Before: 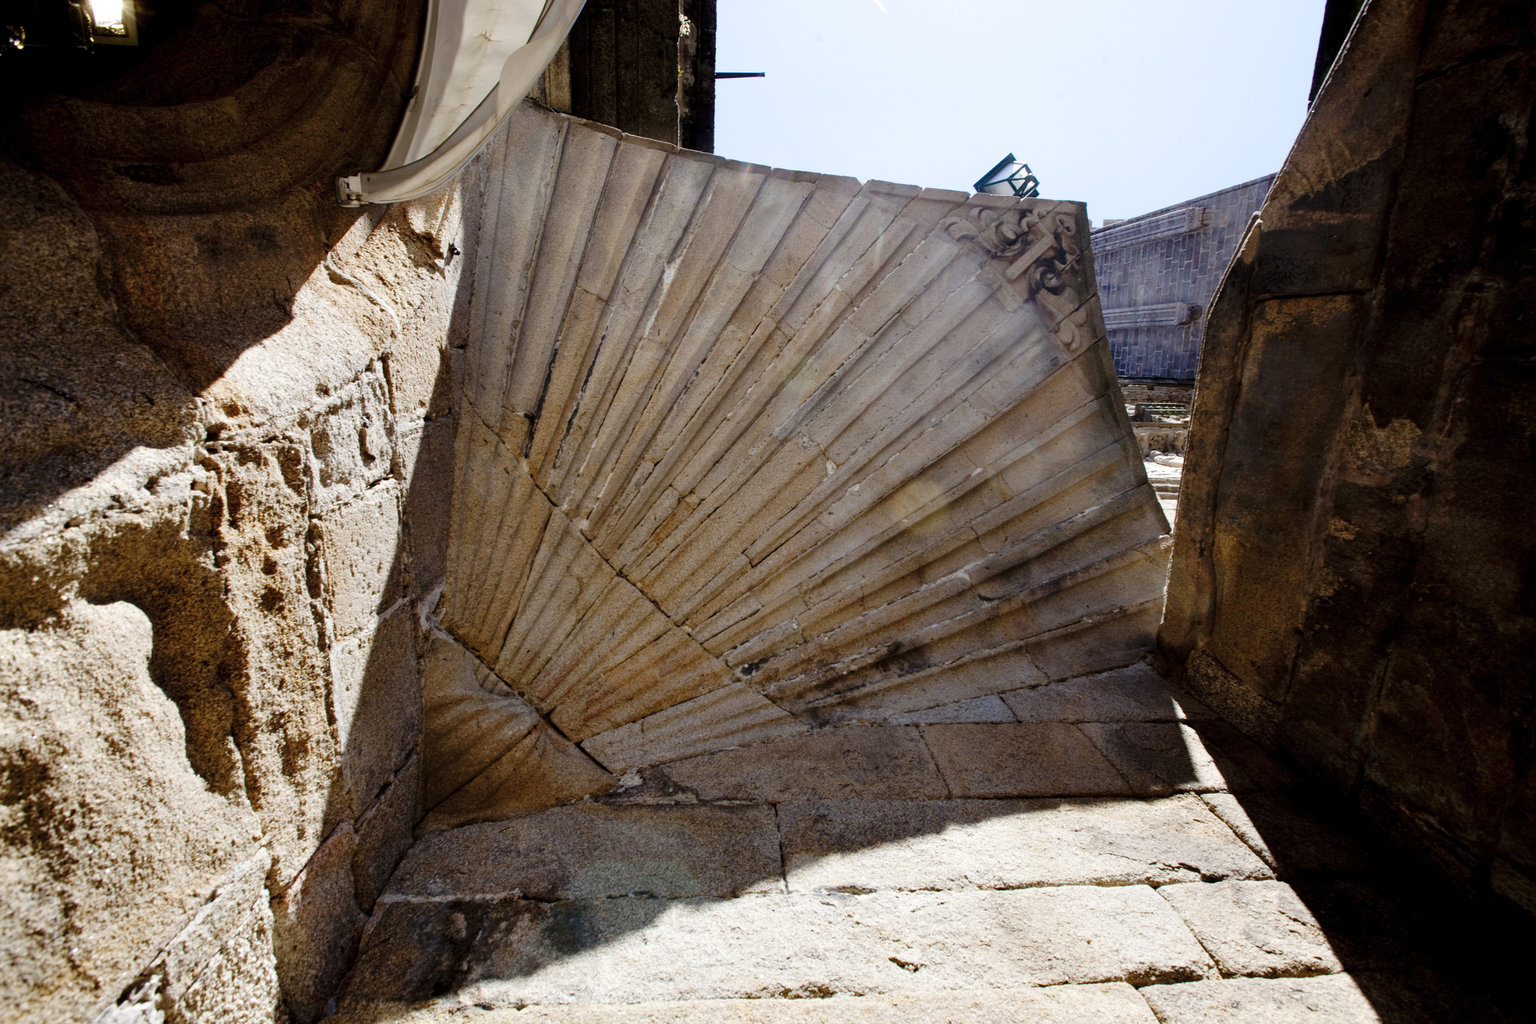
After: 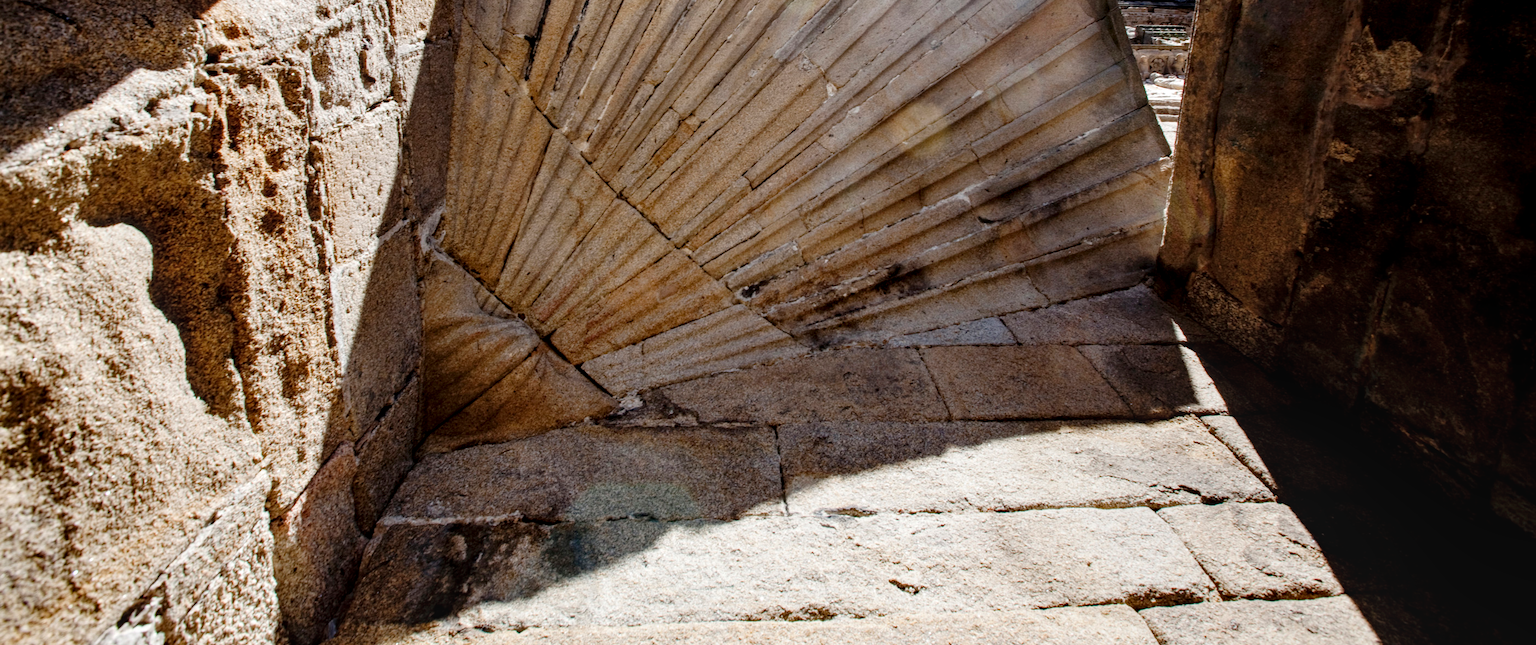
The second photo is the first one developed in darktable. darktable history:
crop and rotate: top 36.917%
local contrast: on, module defaults
